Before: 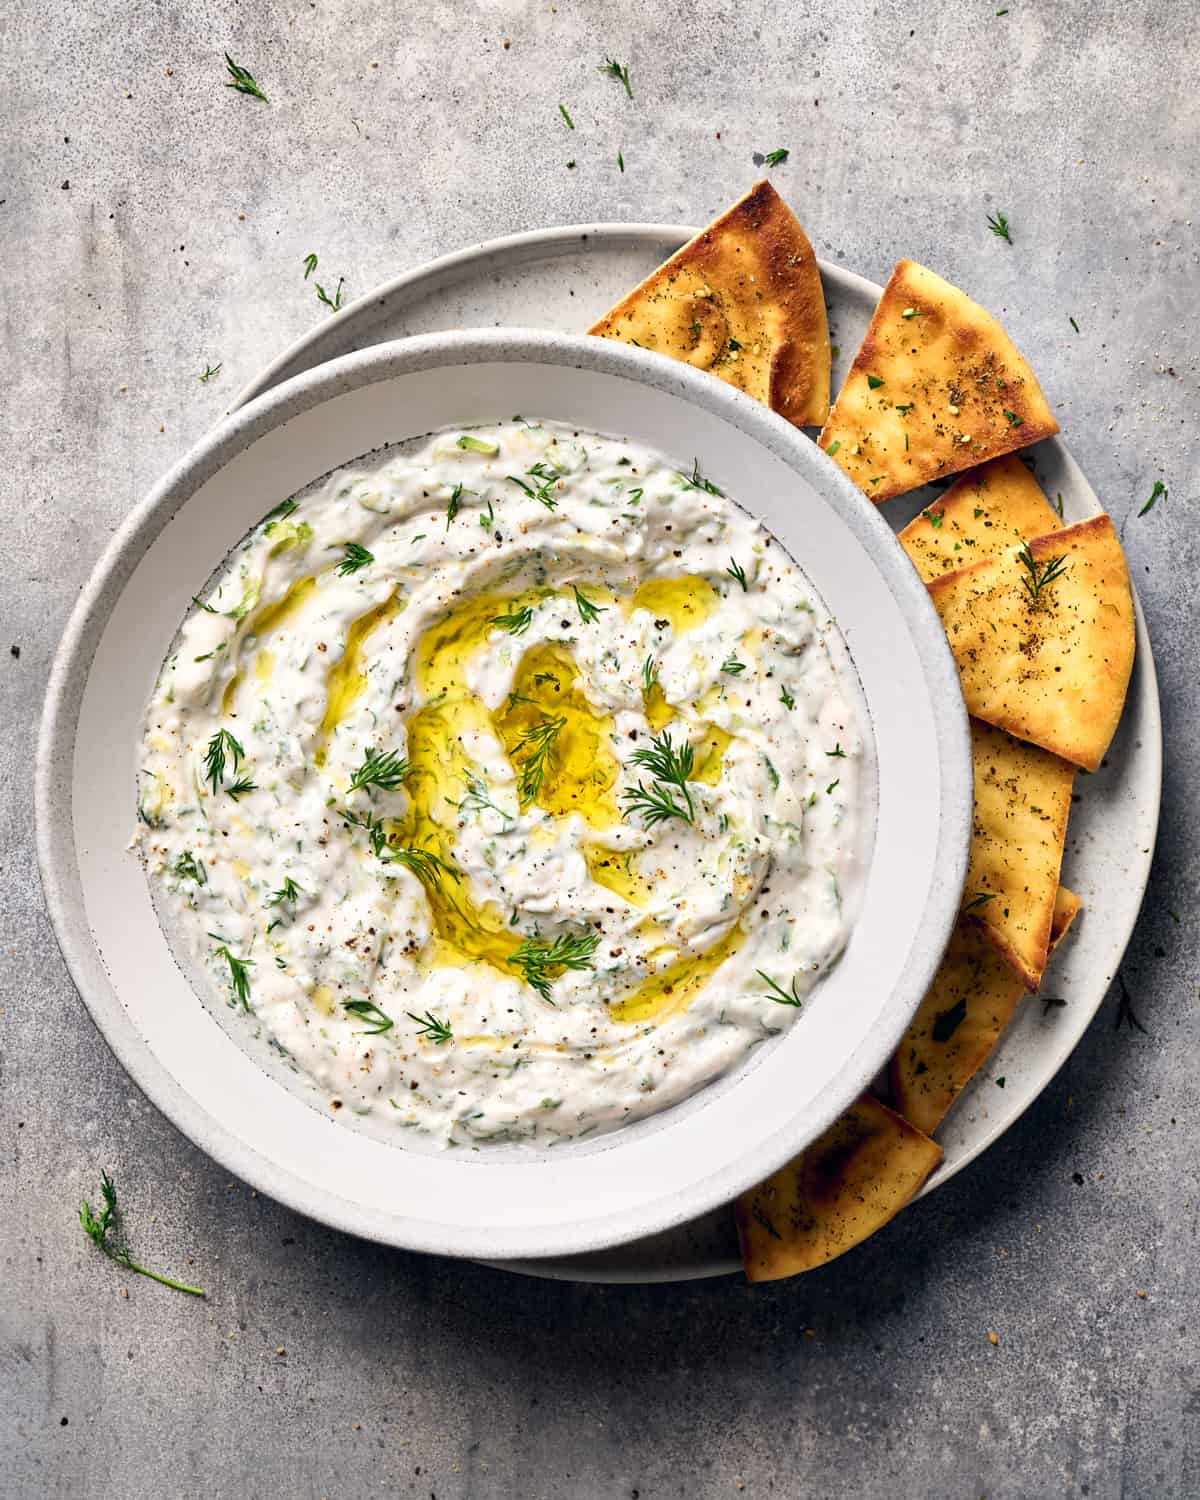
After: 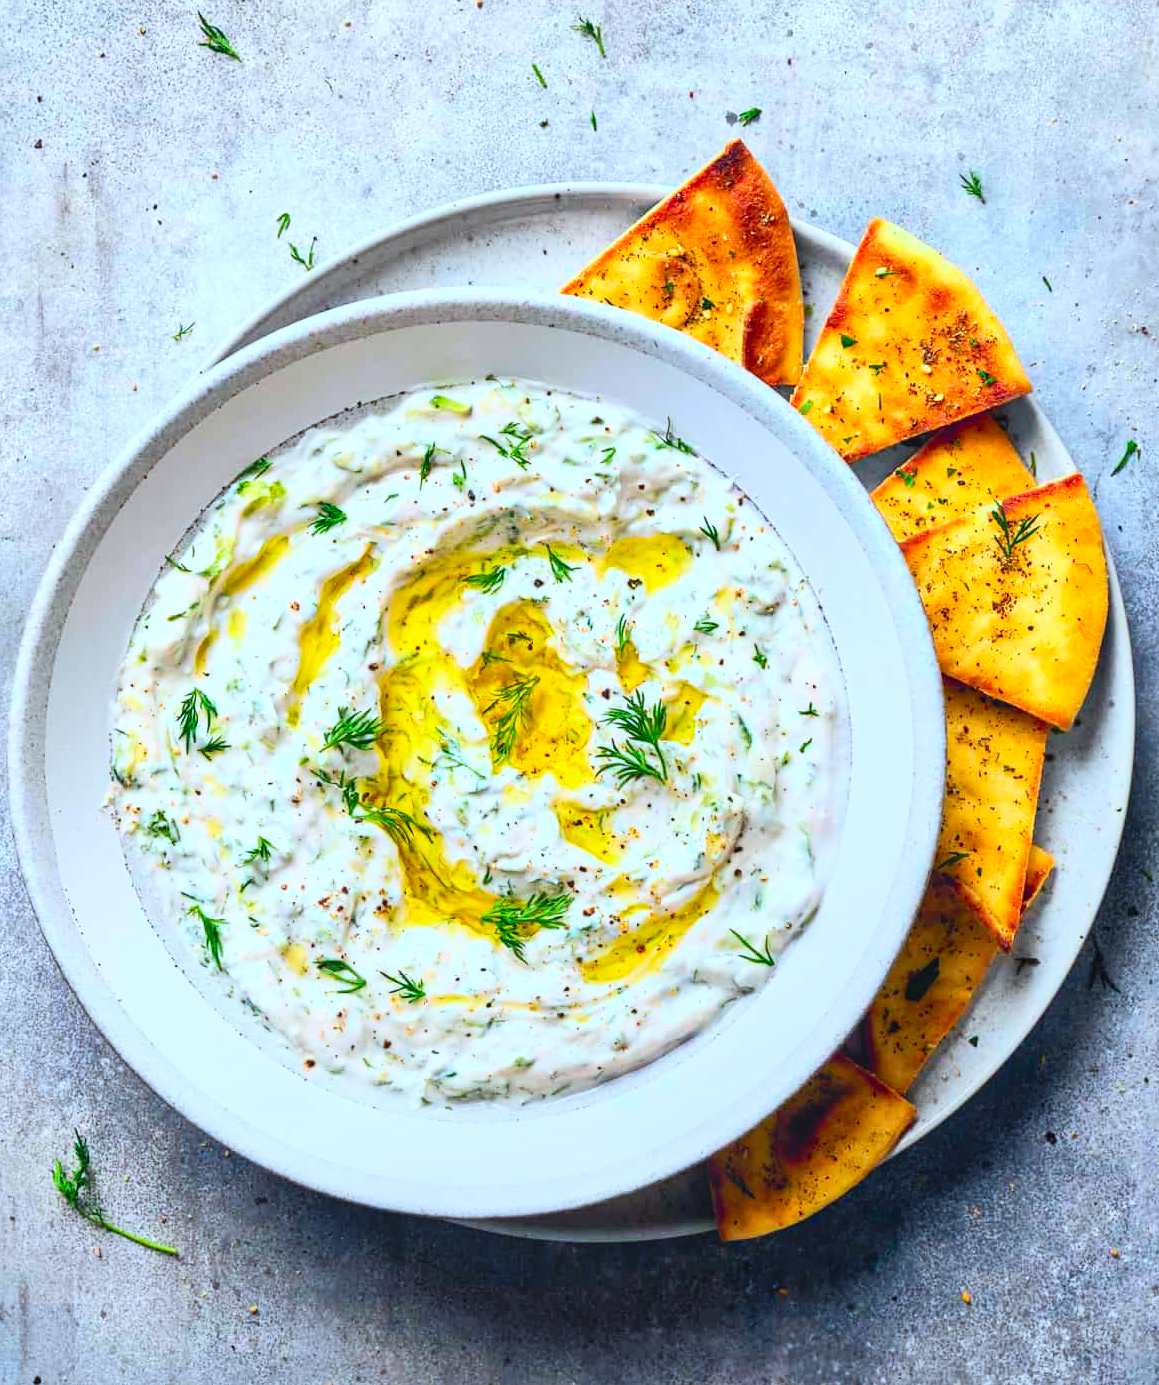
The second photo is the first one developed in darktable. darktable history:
crop: left 2.325%, top 2.746%, right 1.033%, bottom 4.891%
local contrast: detail 110%
color correction: highlights a* -9.83, highlights b* -21.56
contrast brightness saturation: contrast 0.197, brightness 0.198, saturation 0.798
